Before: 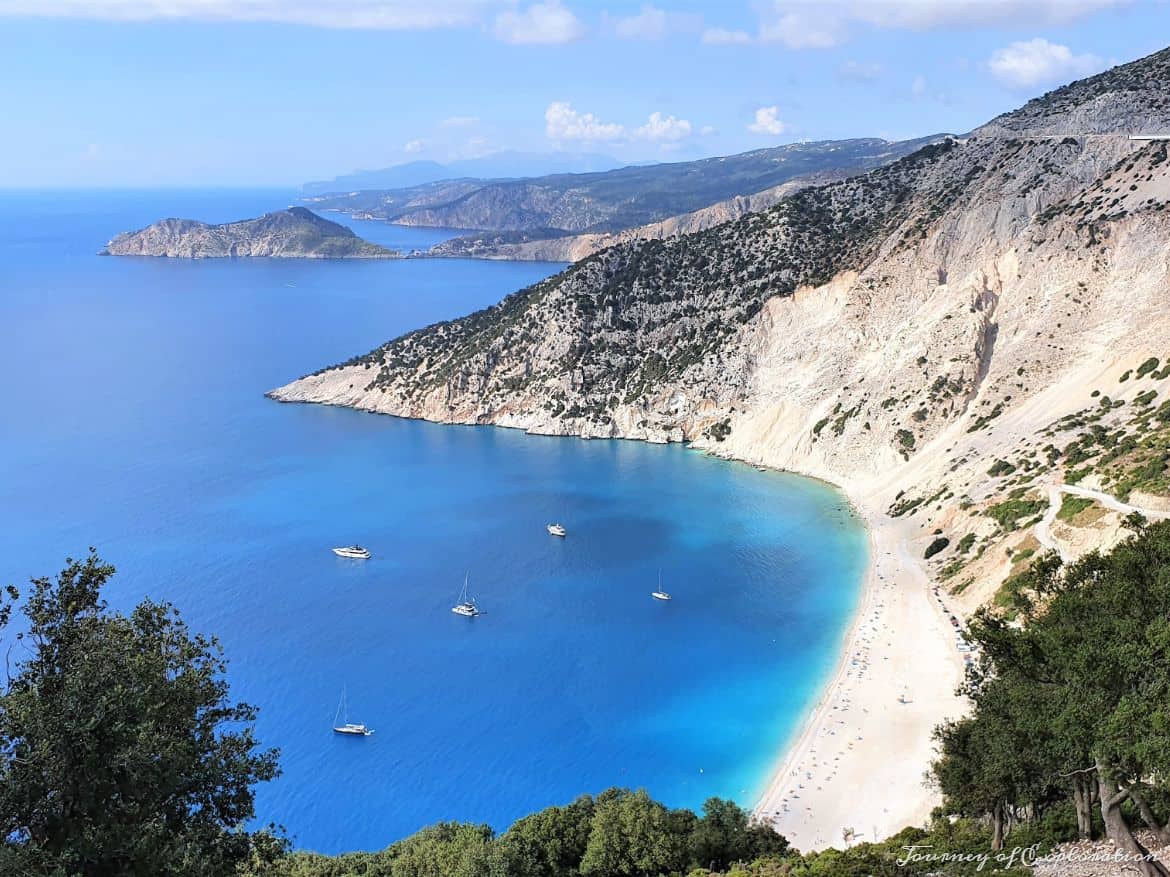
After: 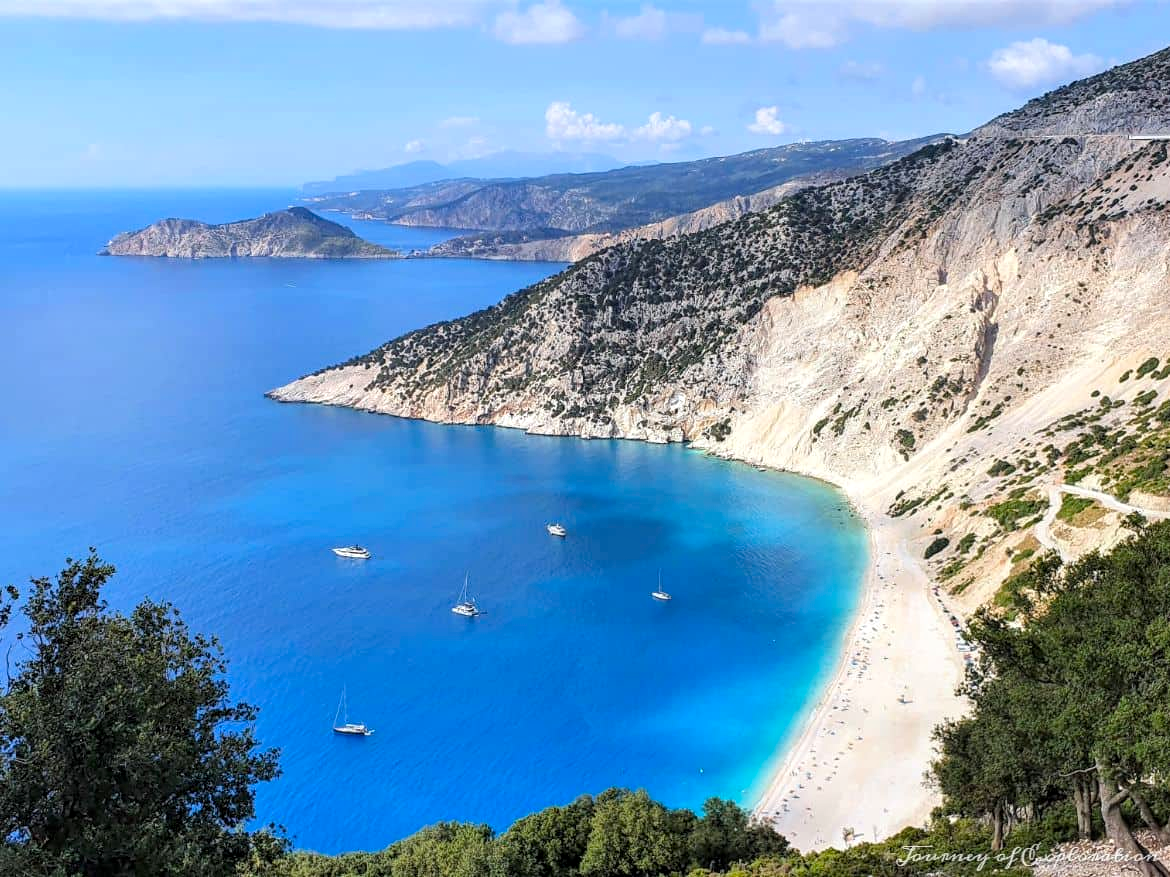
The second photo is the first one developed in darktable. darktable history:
local contrast: on, module defaults
color balance rgb: perceptual saturation grading › global saturation 25.381%
